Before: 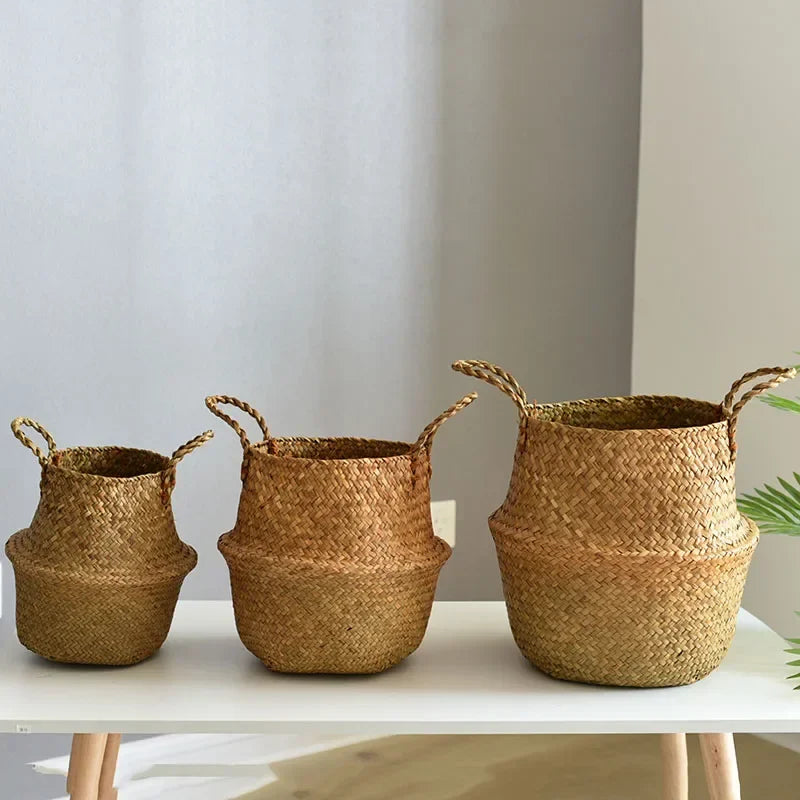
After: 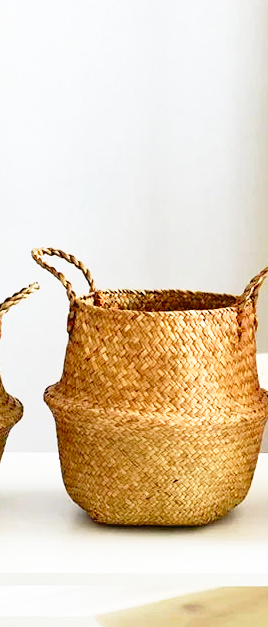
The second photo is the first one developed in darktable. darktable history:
base curve: curves: ch0 [(0, 0) (0.012, 0.01) (0.073, 0.168) (0.31, 0.711) (0.645, 0.957) (1, 1)], preserve colors none
crop and rotate: left 21.77%, top 18.528%, right 44.676%, bottom 2.997%
